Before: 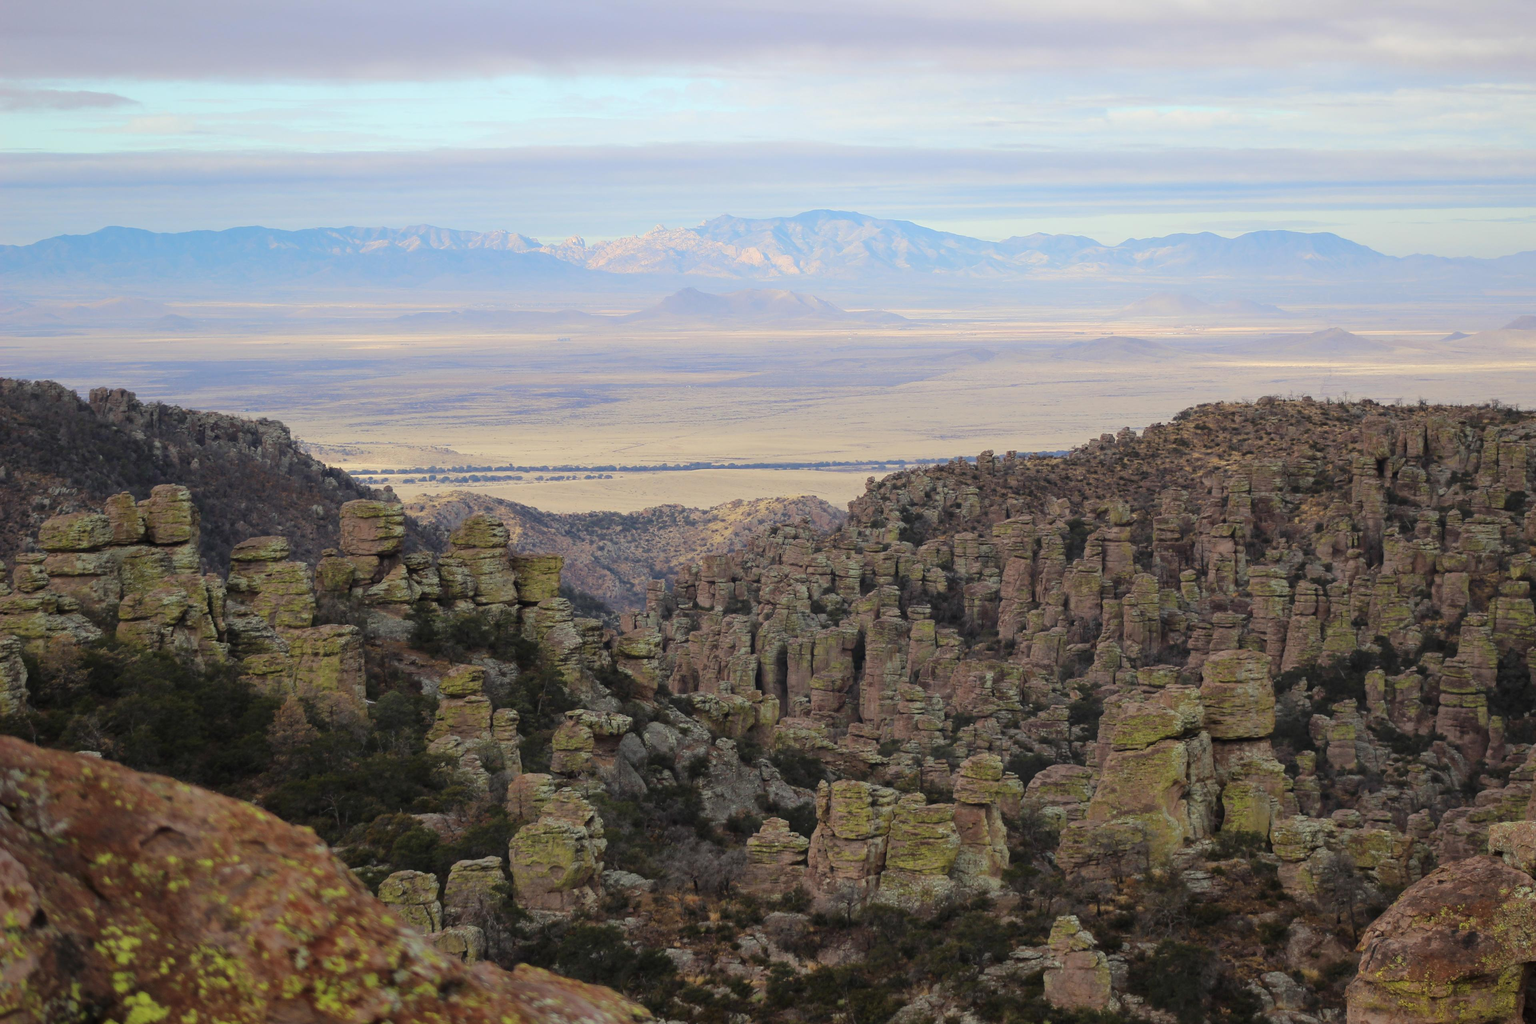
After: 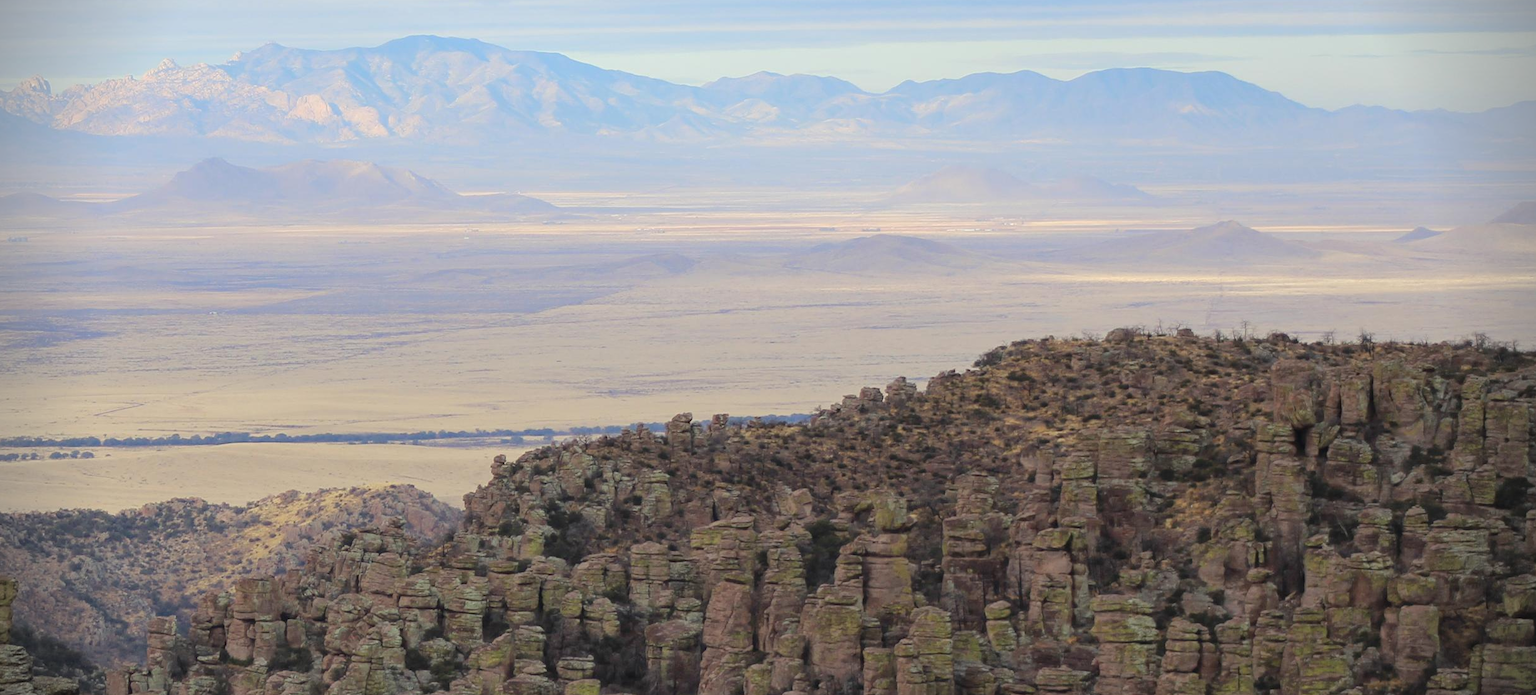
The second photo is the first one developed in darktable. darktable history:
crop: left 36.005%, top 18.293%, right 0.31%, bottom 38.444%
vignetting: fall-off start 88.03%, fall-off radius 24.9%
